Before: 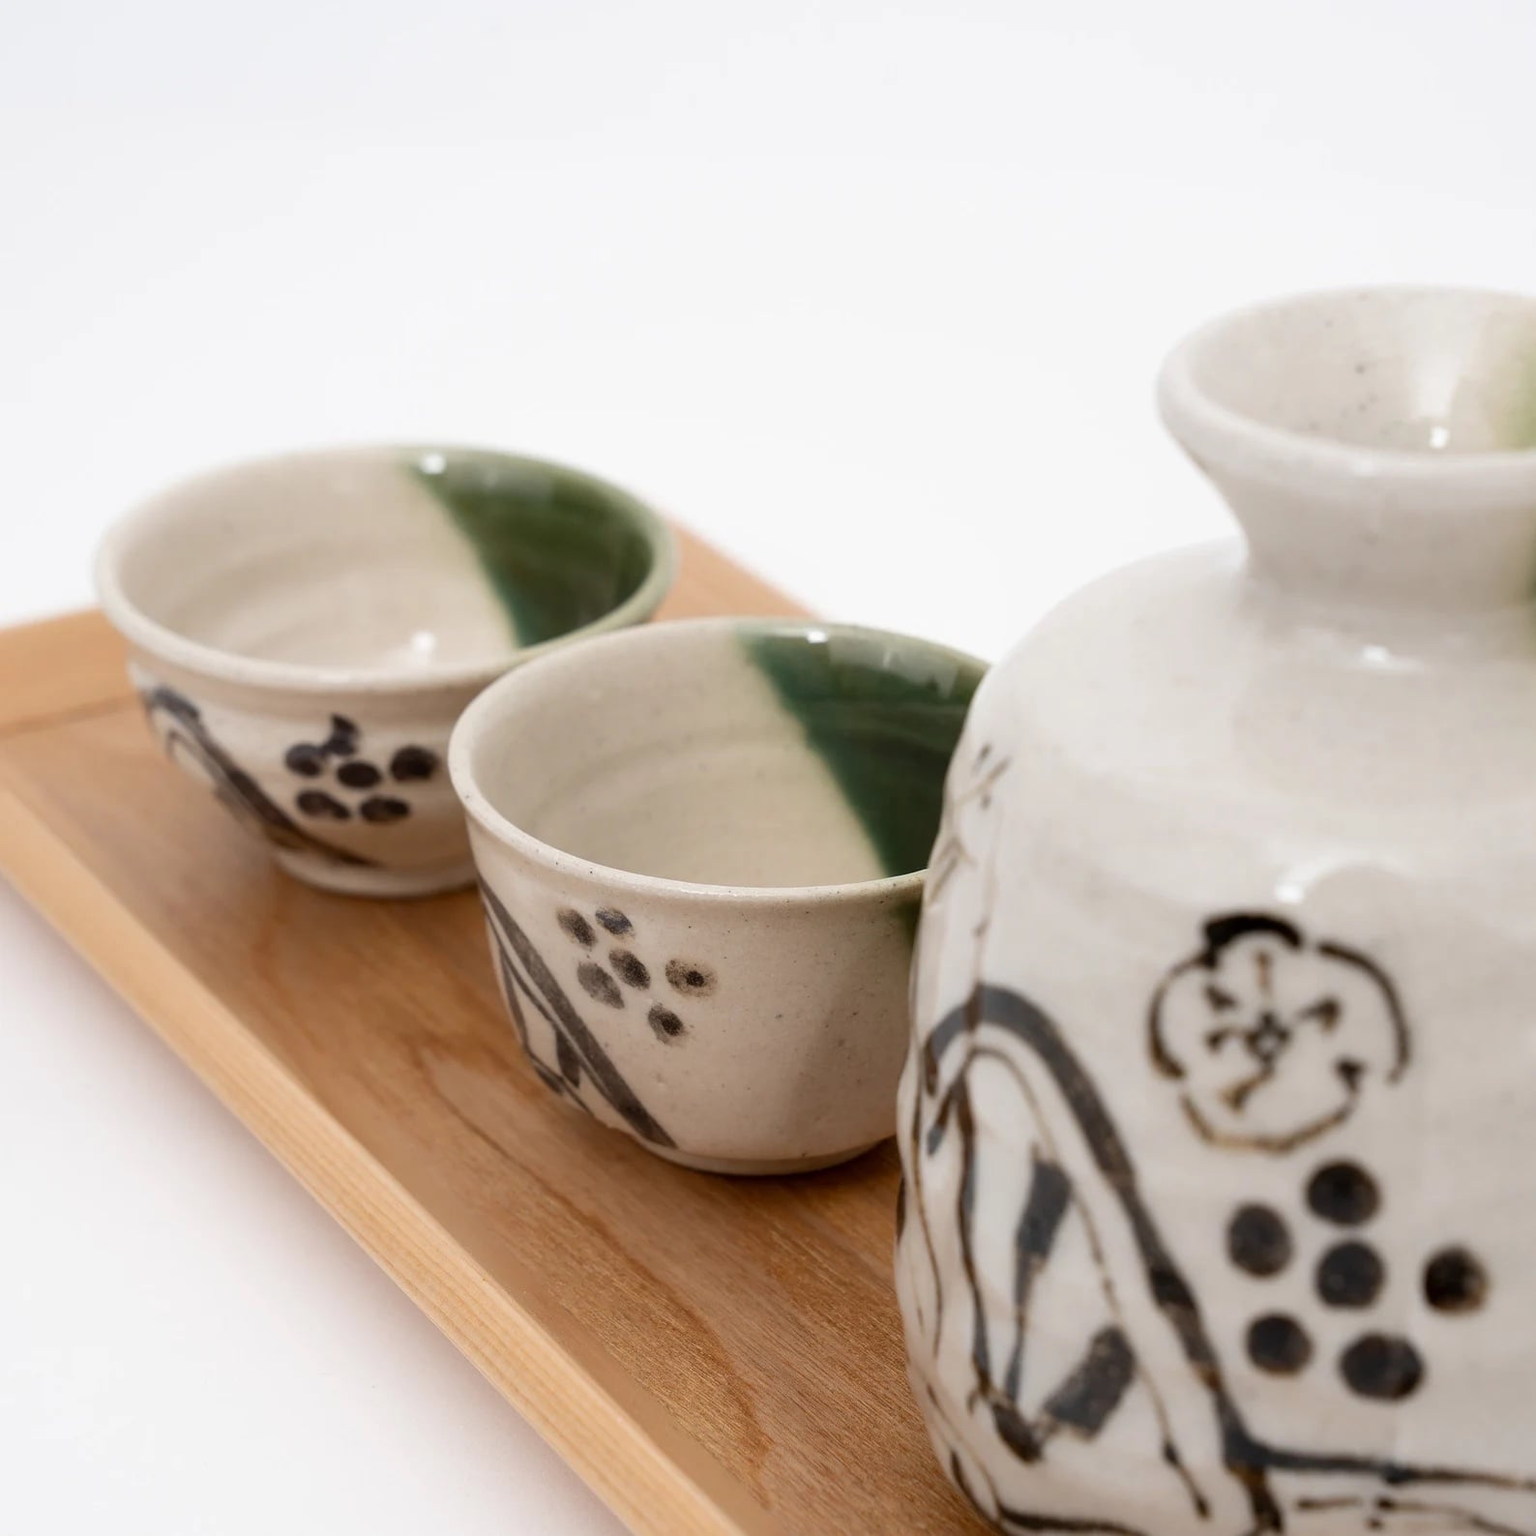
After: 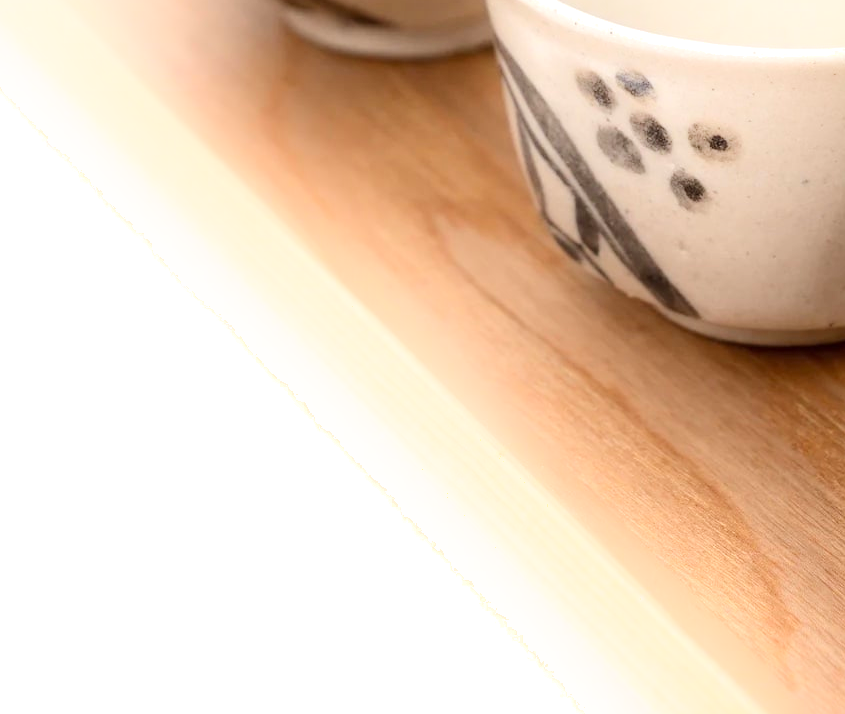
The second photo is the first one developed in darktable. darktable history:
exposure: exposure 0.692 EV, compensate highlight preservation false
crop and rotate: top 54.849%, right 46.768%, bottom 0.137%
shadows and highlights: shadows -89.82, highlights 89.58, soften with gaussian
